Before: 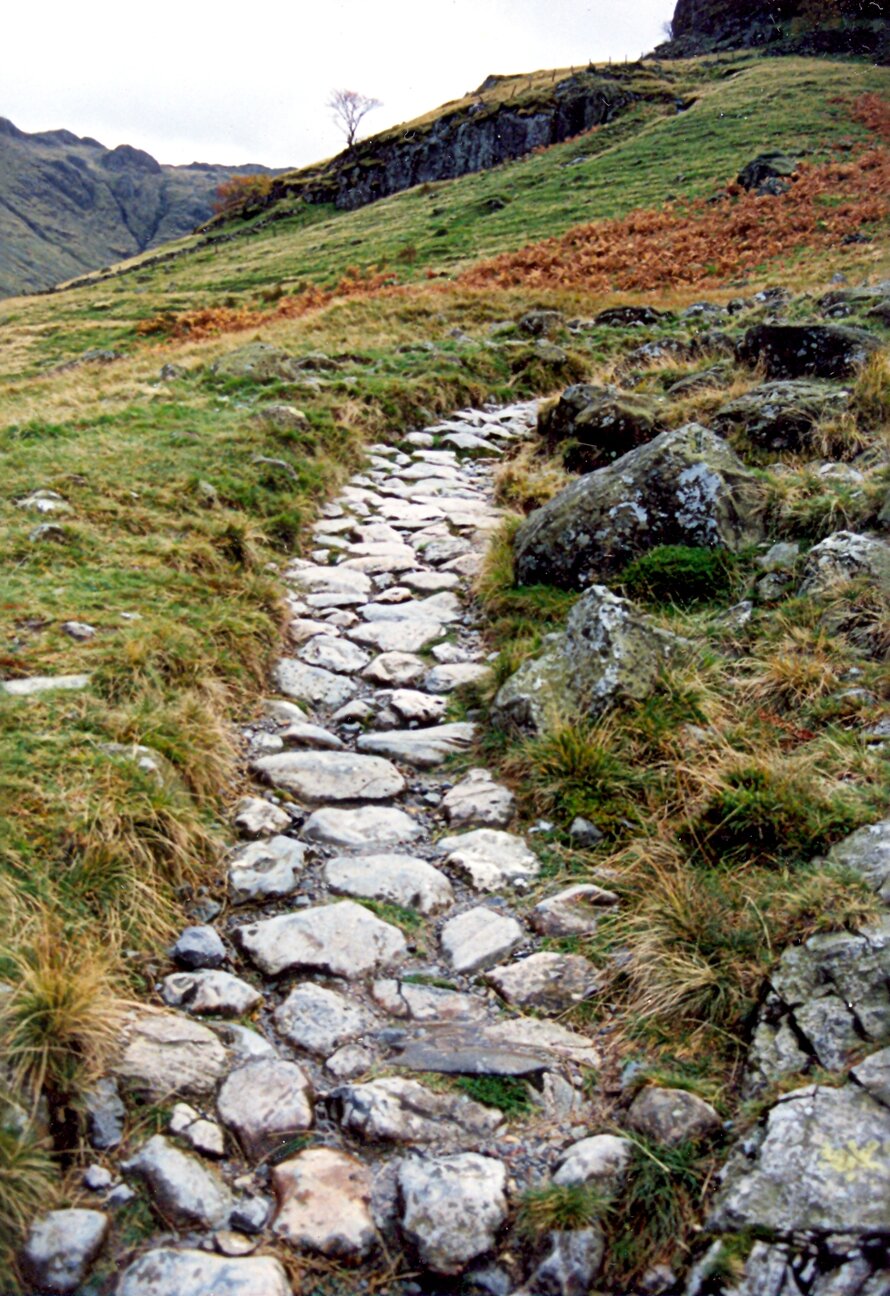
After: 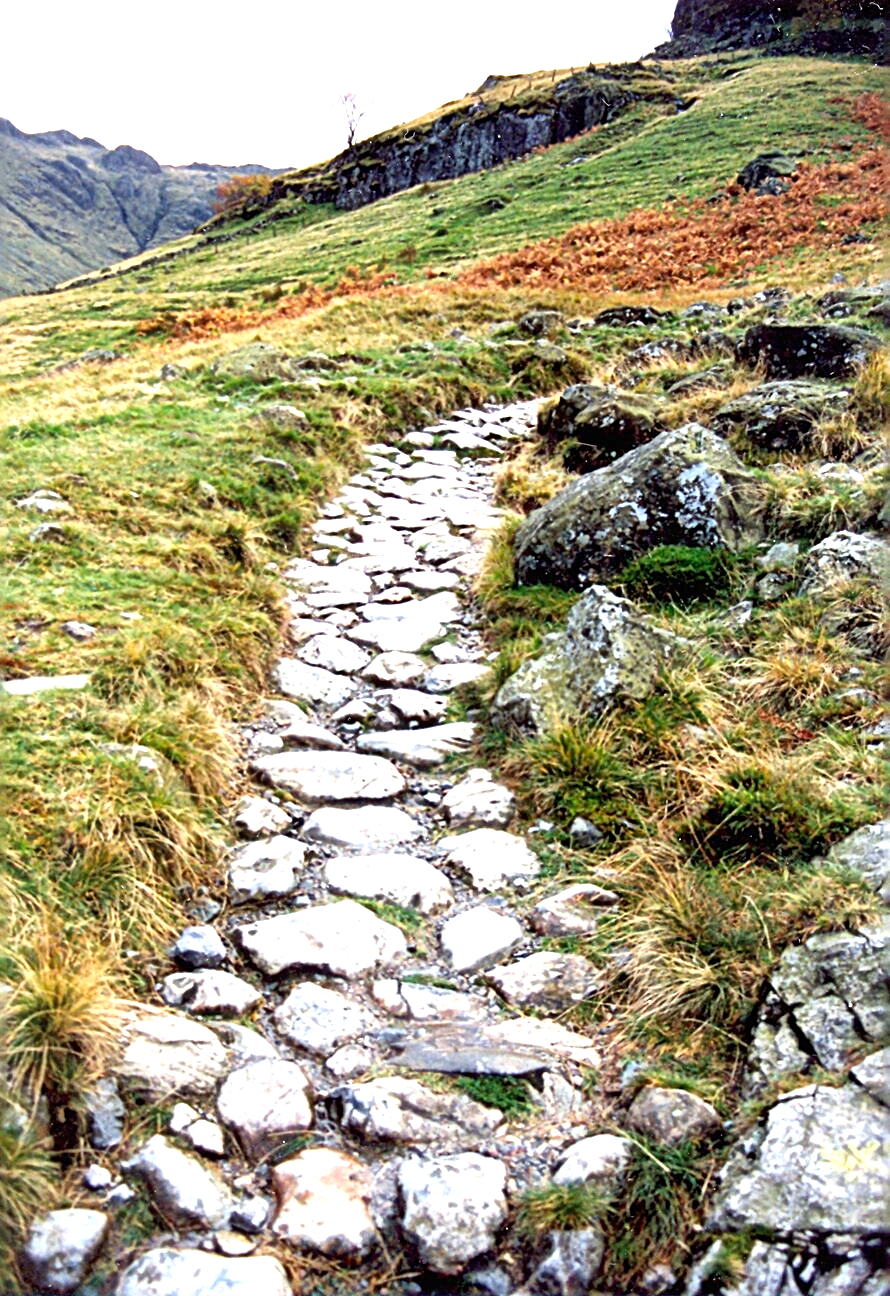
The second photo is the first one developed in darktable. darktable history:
sharpen: on, module defaults
exposure: black level correction 0, exposure 1.021 EV, compensate highlight preservation false
